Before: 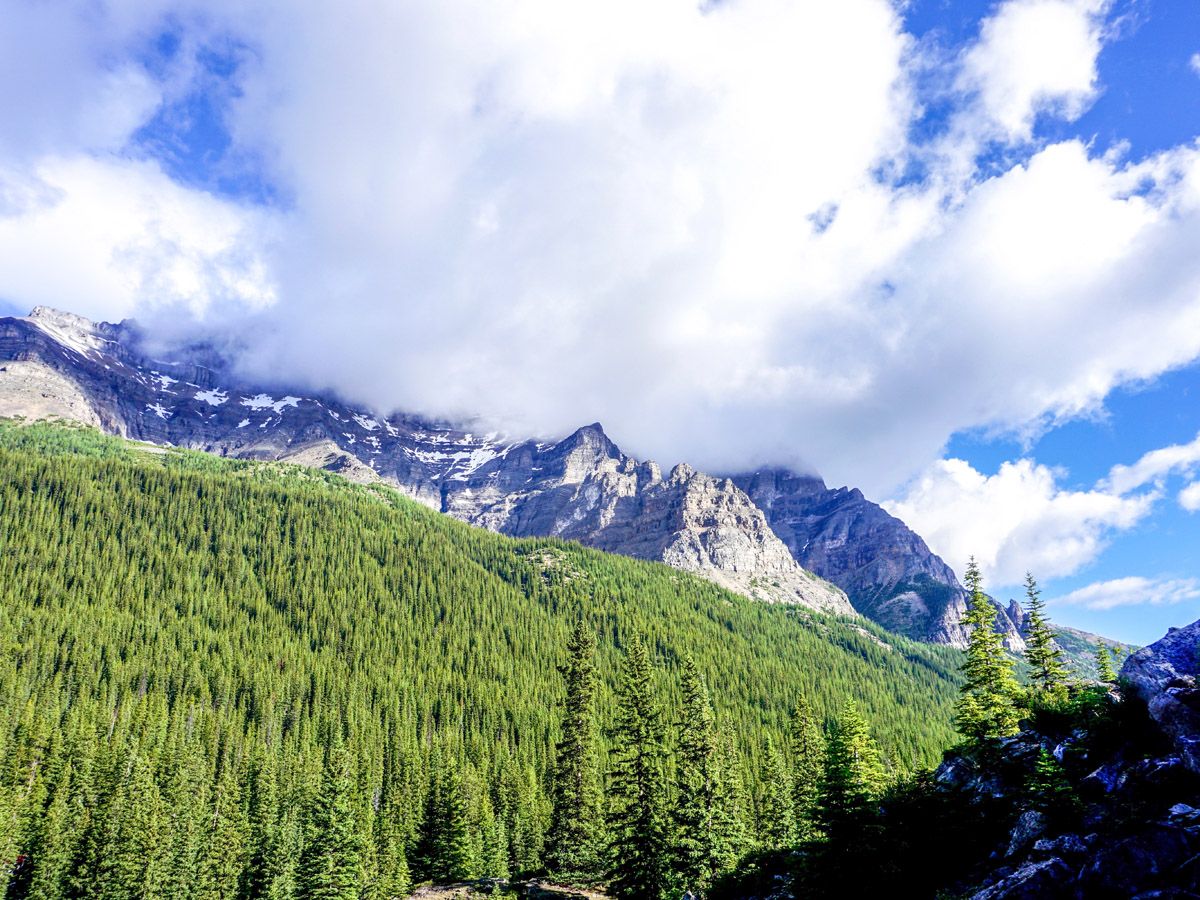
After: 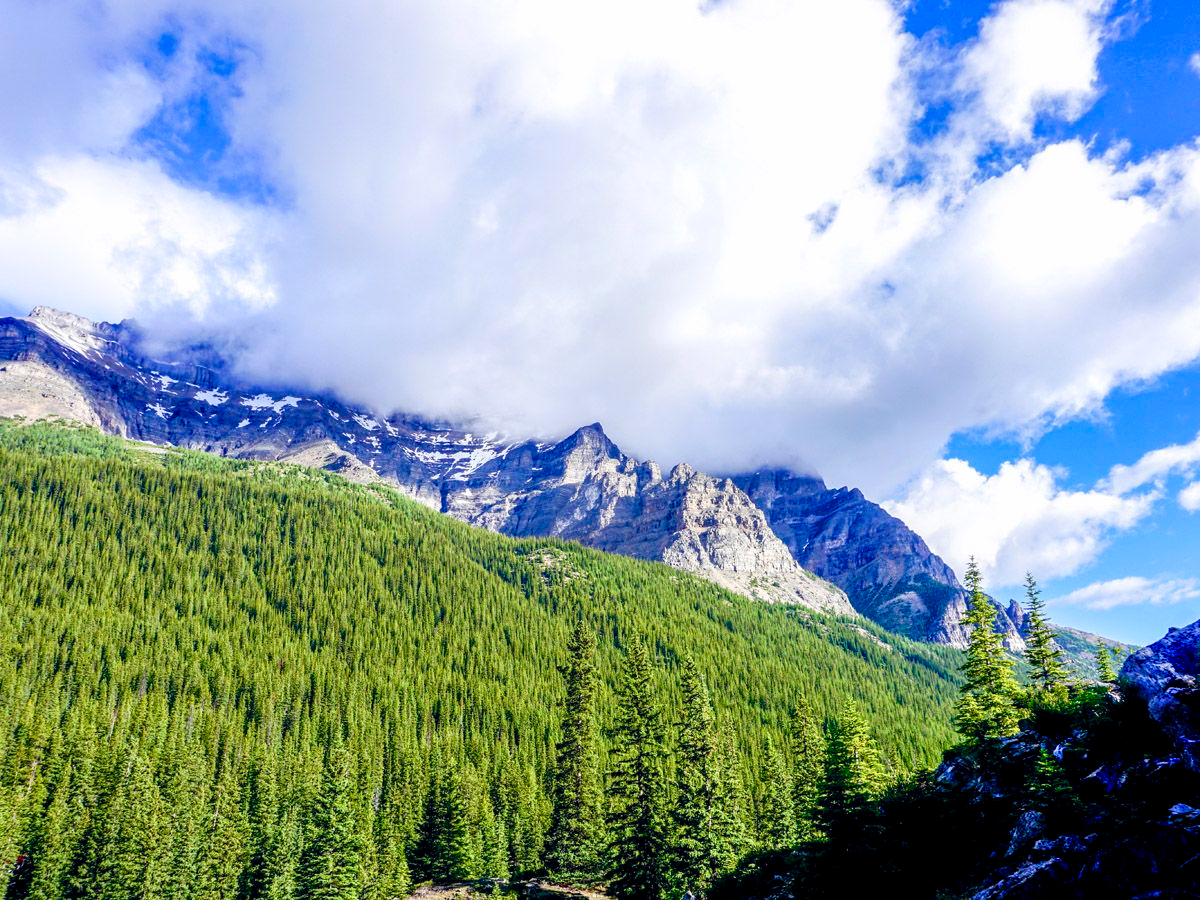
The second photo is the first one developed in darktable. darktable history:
base curve: curves: ch0 [(0, 0) (0.989, 0.992)], preserve colors none
color balance rgb: shadows lift › hue 86.58°, global offset › chroma 0.059%, global offset › hue 253.14°, perceptual saturation grading › global saturation 43.822%, perceptual saturation grading › highlights -50.536%, perceptual saturation grading › shadows 30.565%, global vibrance 20%
